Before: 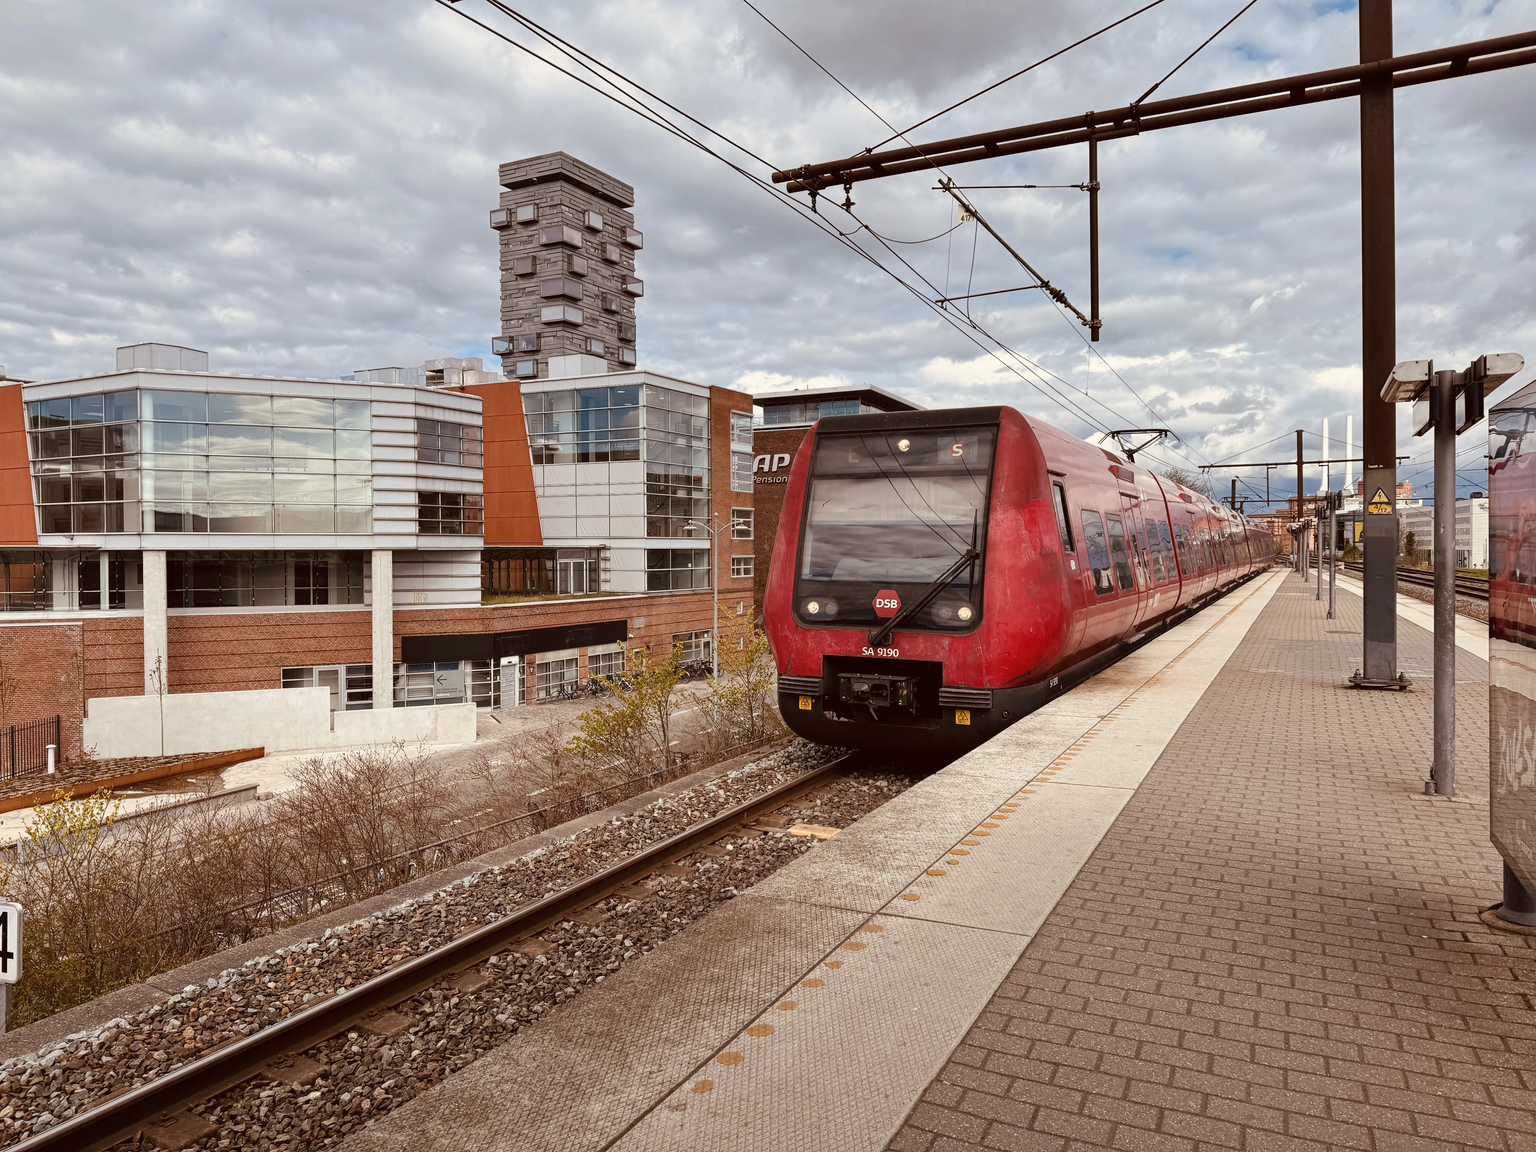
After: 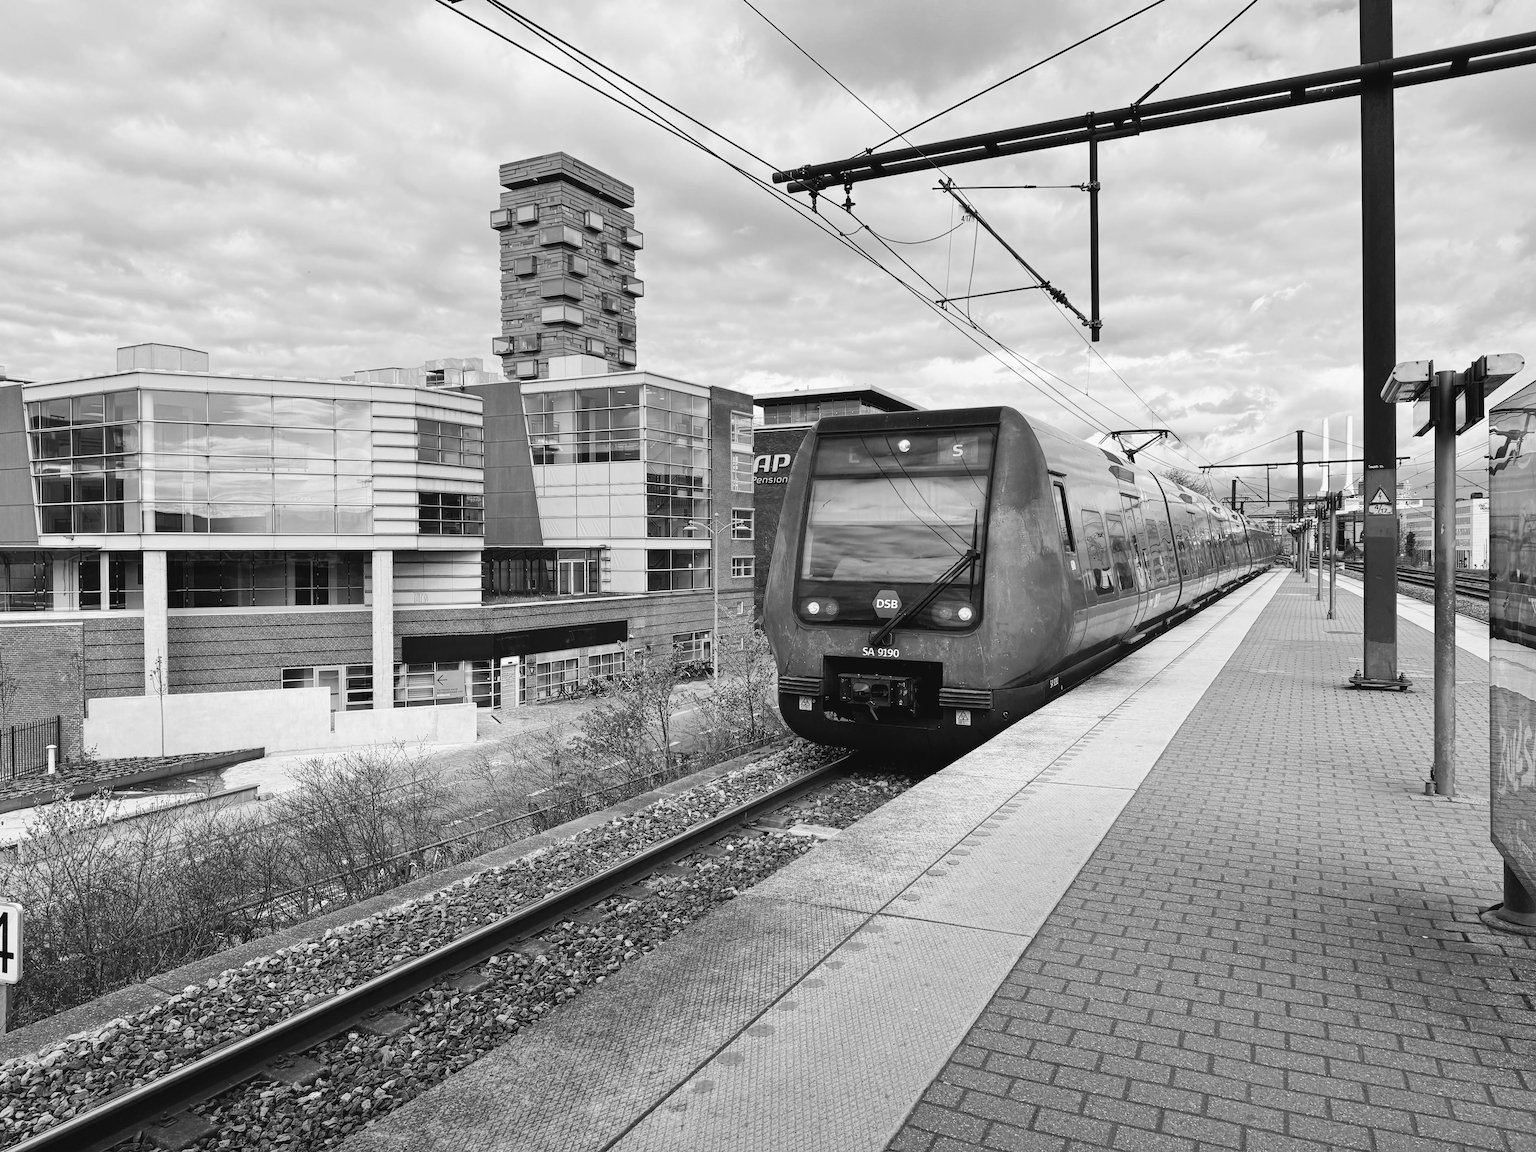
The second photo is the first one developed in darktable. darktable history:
tone curve: curves: ch0 [(0, 0) (0.003, 0.003) (0.011, 0.011) (0.025, 0.024) (0.044, 0.043) (0.069, 0.067) (0.1, 0.096) (0.136, 0.131) (0.177, 0.171) (0.224, 0.216) (0.277, 0.266) (0.335, 0.322) (0.399, 0.384) (0.468, 0.45) (0.543, 0.547) (0.623, 0.626) (0.709, 0.712) (0.801, 0.802) (0.898, 0.898) (1, 1)], preserve colors none
color look up table: target L [96.19, 87.05, 76.62, 90.59, 84.2, 88.83, 82.05, 83.48, 51.62, 63.98, 67.75, 55.15, 56.71, 37.41, 26.21, 16.59, 200, 100, 80.97, 79.52, 73.68, 74.42, 67.37, 53.58, 37.41, 27.09, 3.023, 93.05, 89.18, 84.2, 65.5, 78.8, 73.32, 85.99, 74.42, 88.12, 76.25, 42.78, 57.87, 44.82, 39.07, 13.71, 94.8, 93.05, 82.41, 83.48, 59.41, 59.41, 8.248], target a [0 ×42, 0.001, 0 ×6], target b [0 ×49], num patches 49
